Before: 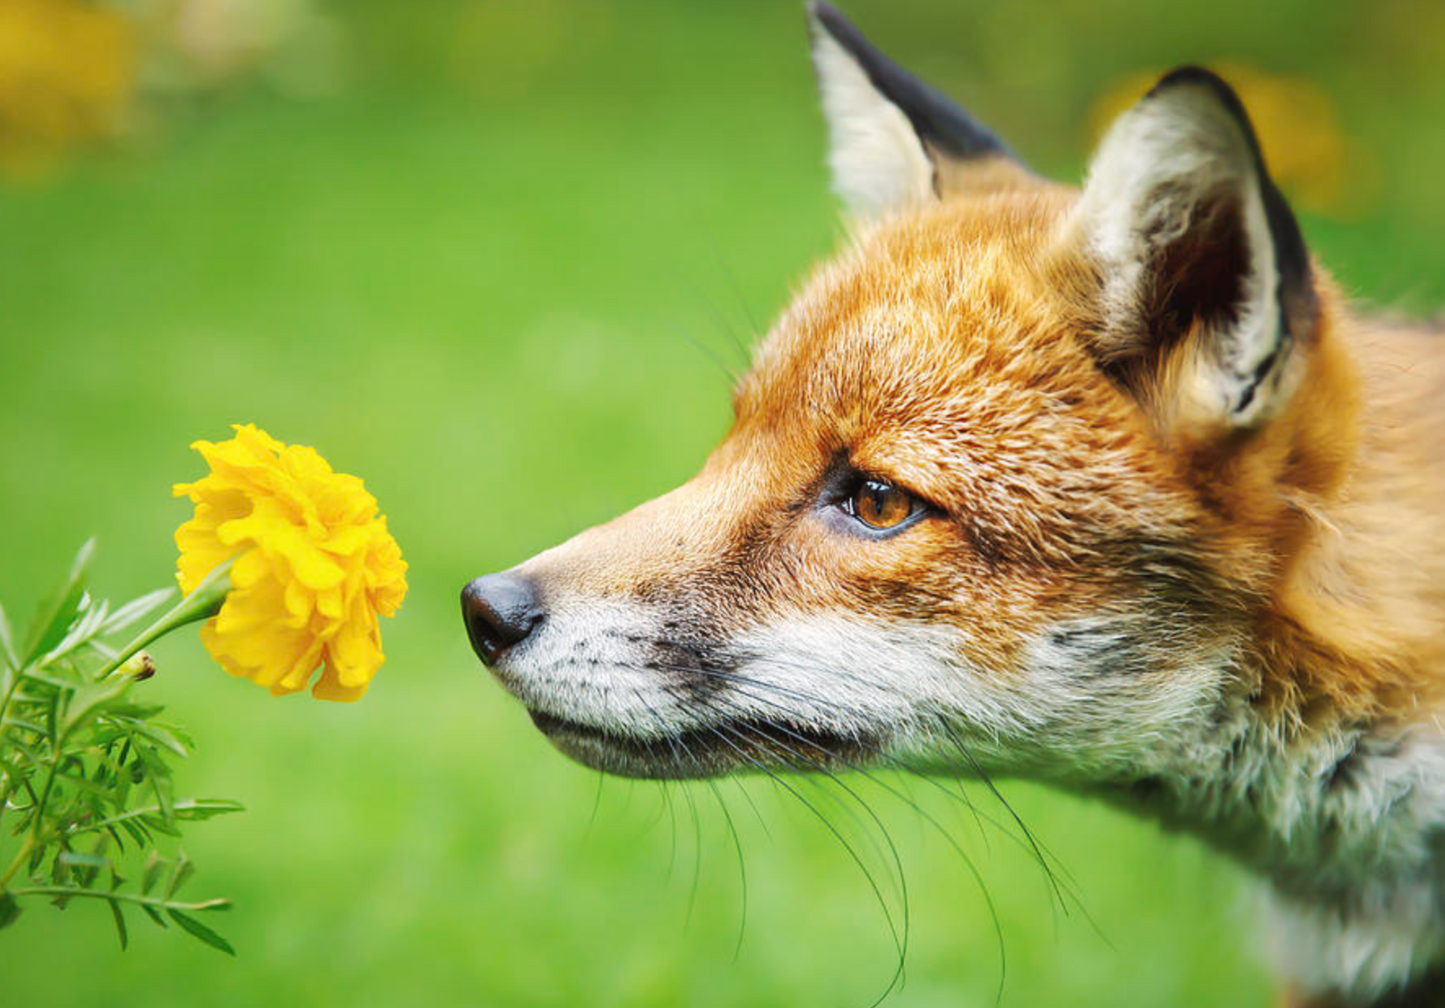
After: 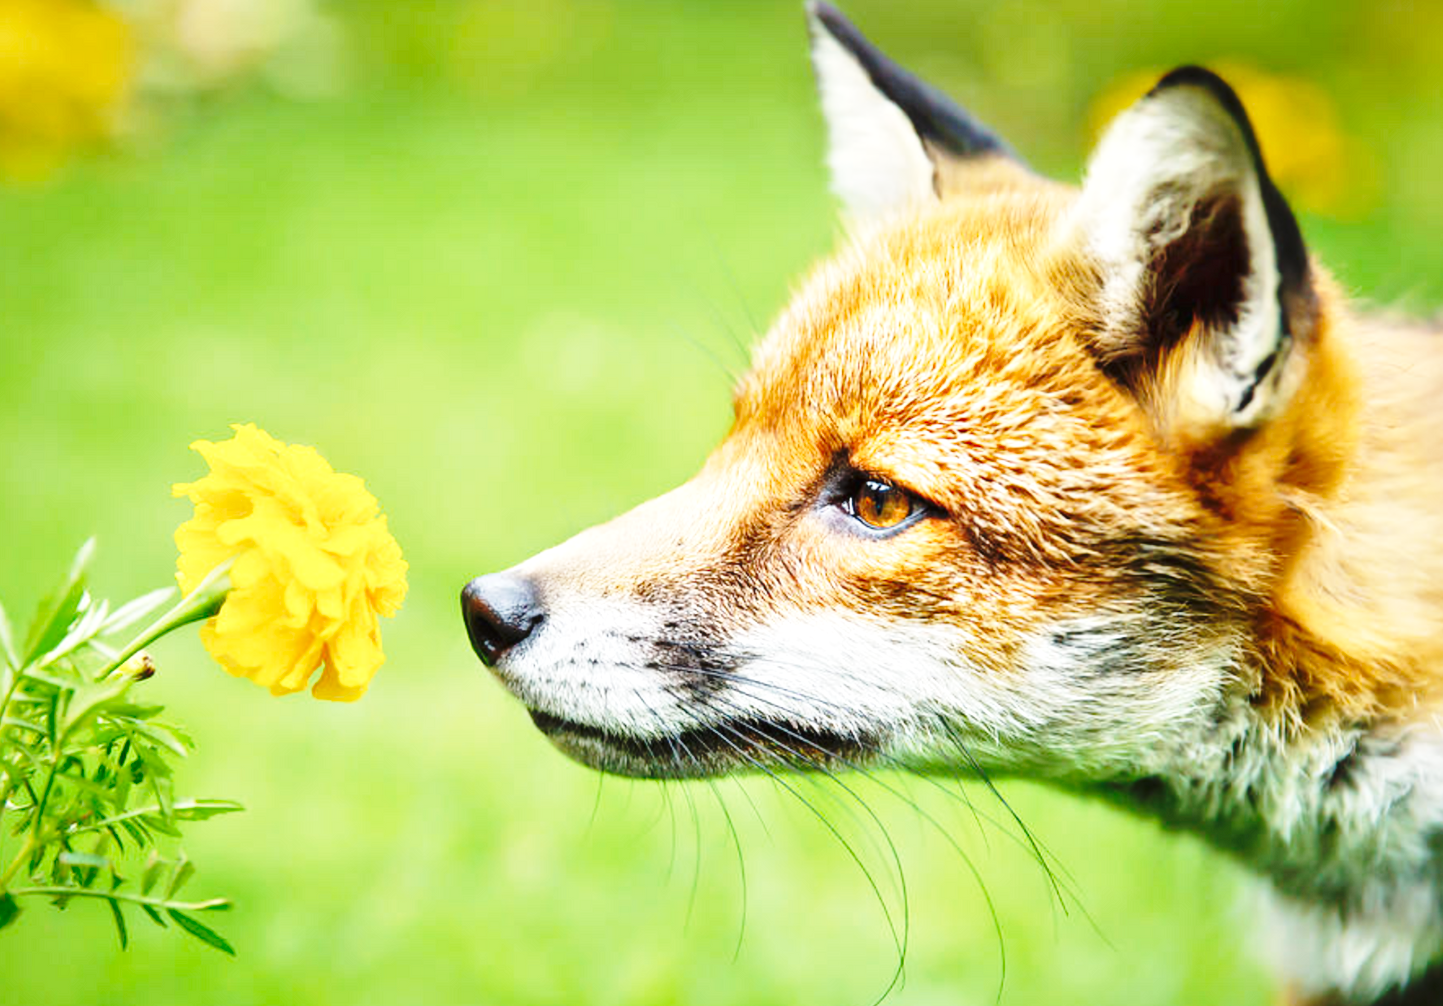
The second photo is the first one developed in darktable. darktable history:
base curve: curves: ch0 [(0, 0) (0.032, 0.037) (0.105, 0.228) (0.435, 0.76) (0.856, 0.983) (1, 1)], preserve colors none
local contrast: mode bilateral grid, contrast 30, coarseness 25, midtone range 0.2
crop: top 0.05%, bottom 0.098%
